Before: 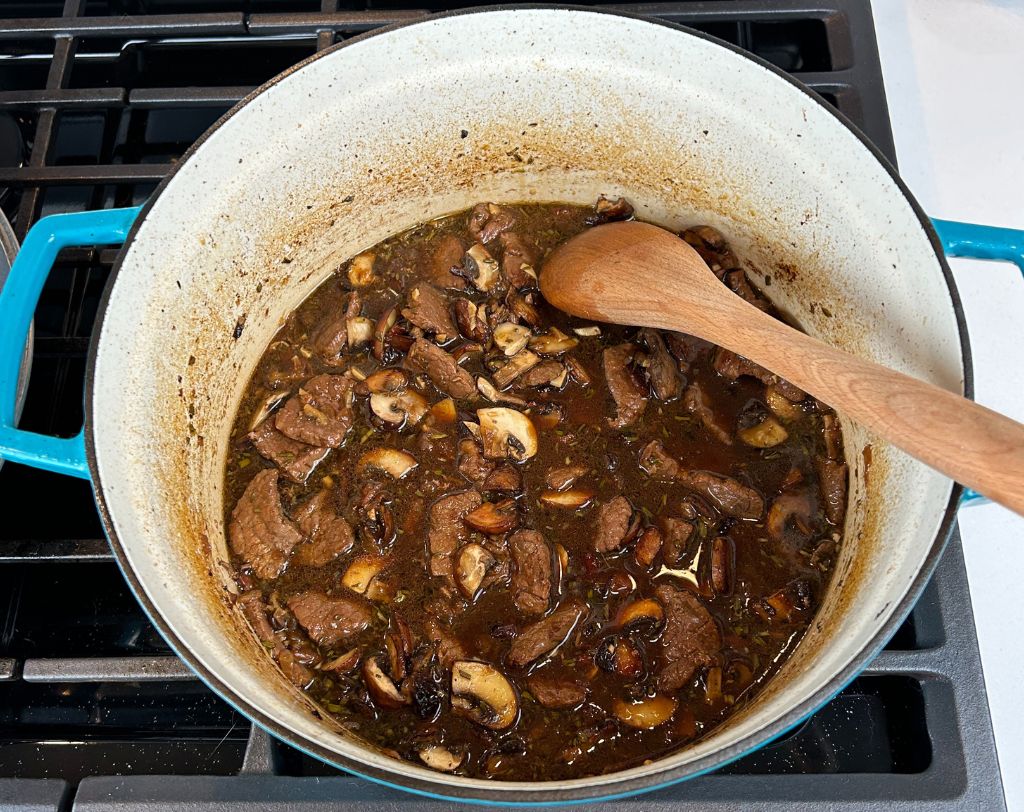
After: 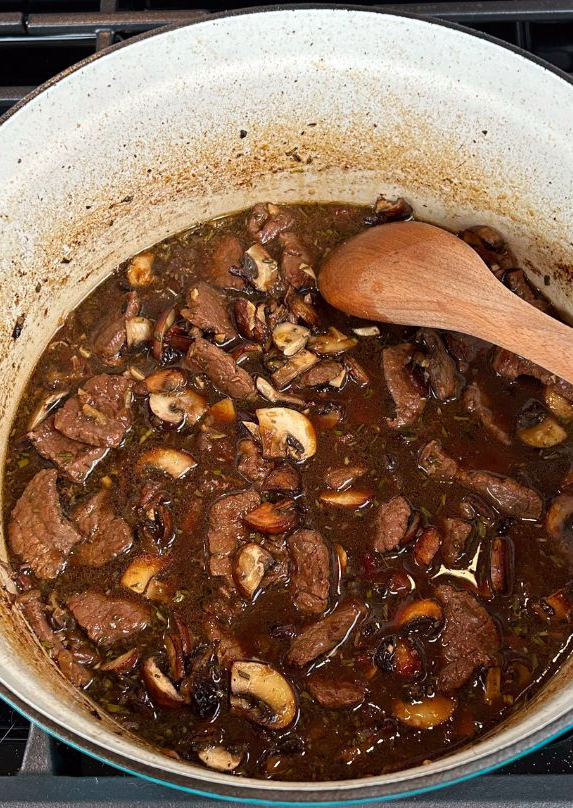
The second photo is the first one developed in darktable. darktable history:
levels: mode automatic, black 0.023%, white 99.97%, levels [0.062, 0.494, 0.925]
tone curve: curves: ch0 [(0, 0) (0.253, 0.237) (1, 1)]; ch1 [(0, 0) (0.411, 0.385) (0.502, 0.506) (0.557, 0.565) (0.66, 0.683) (1, 1)]; ch2 [(0, 0) (0.394, 0.413) (0.5, 0.5) (1, 1)], color space Lab, independent channels, preserve colors none
crop: left 21.674%, right 22.086%
